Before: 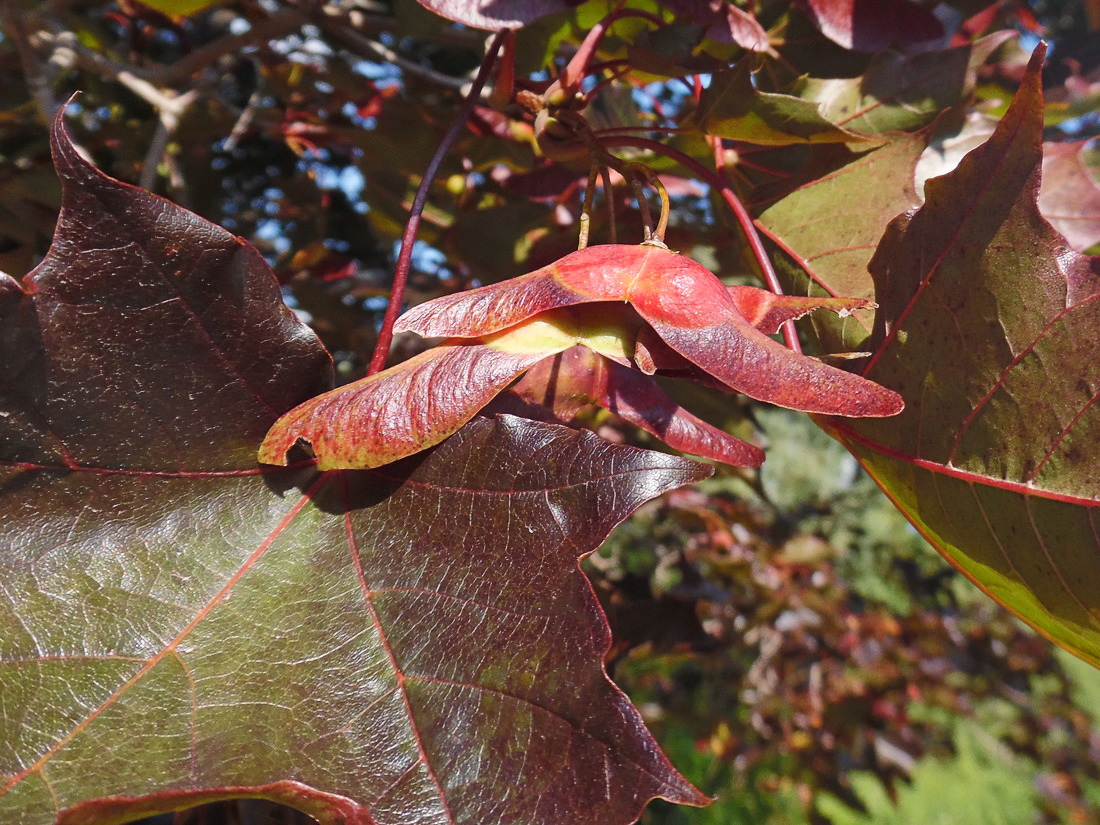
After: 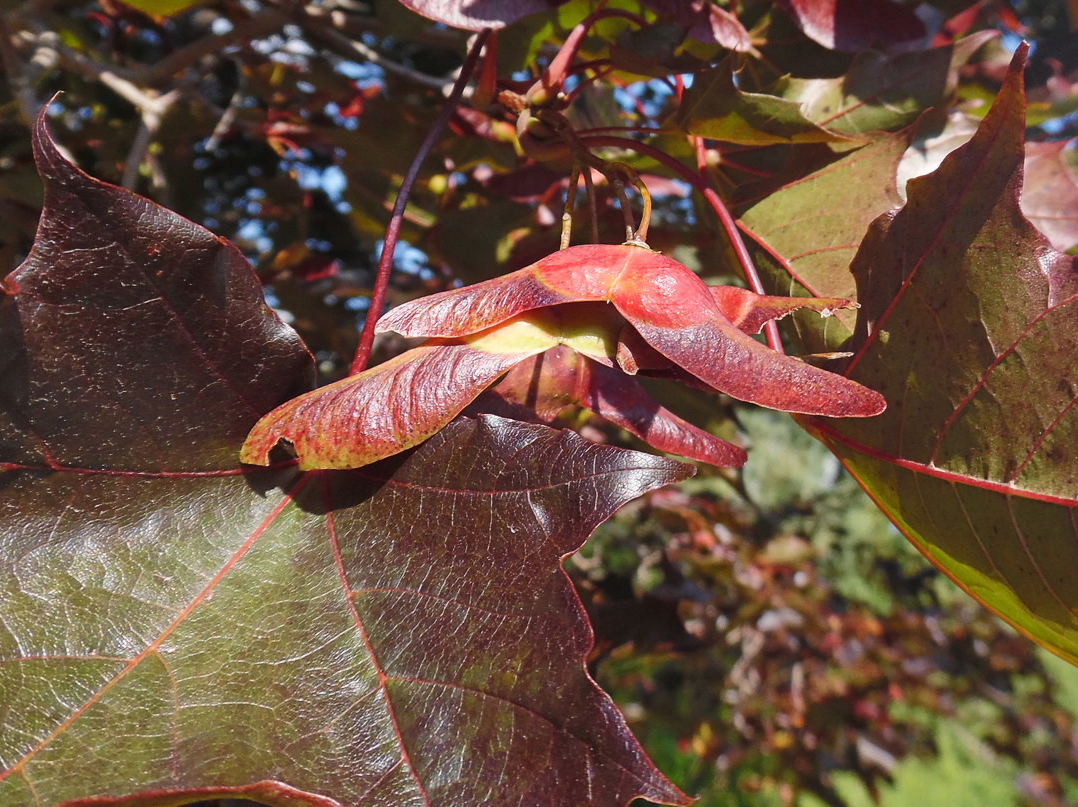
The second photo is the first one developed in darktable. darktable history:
crop: left 1.663%, right 0.274%, bottom 2.064%
